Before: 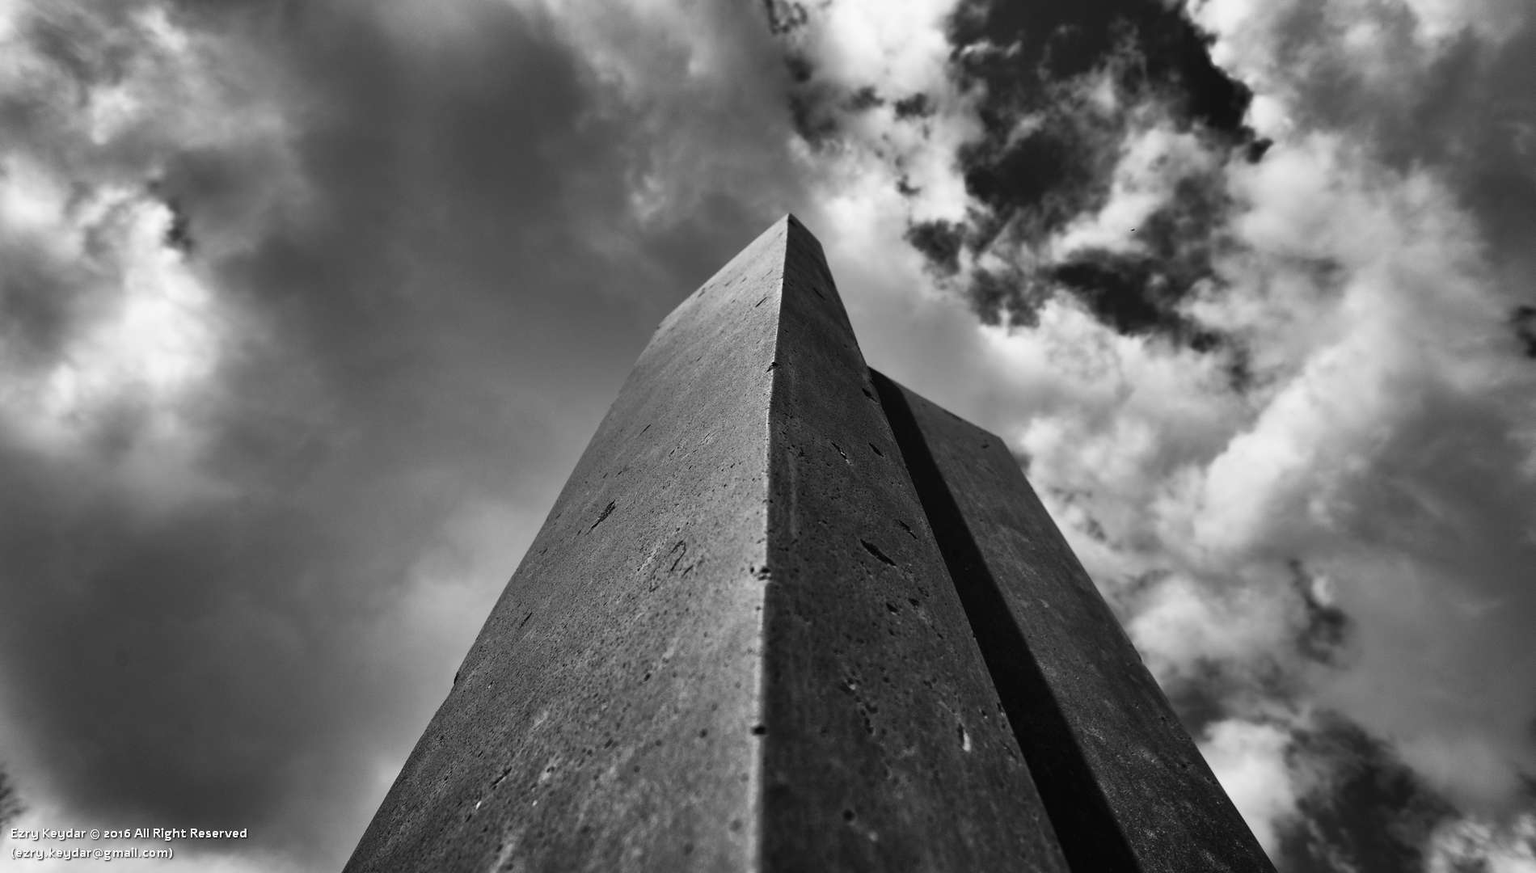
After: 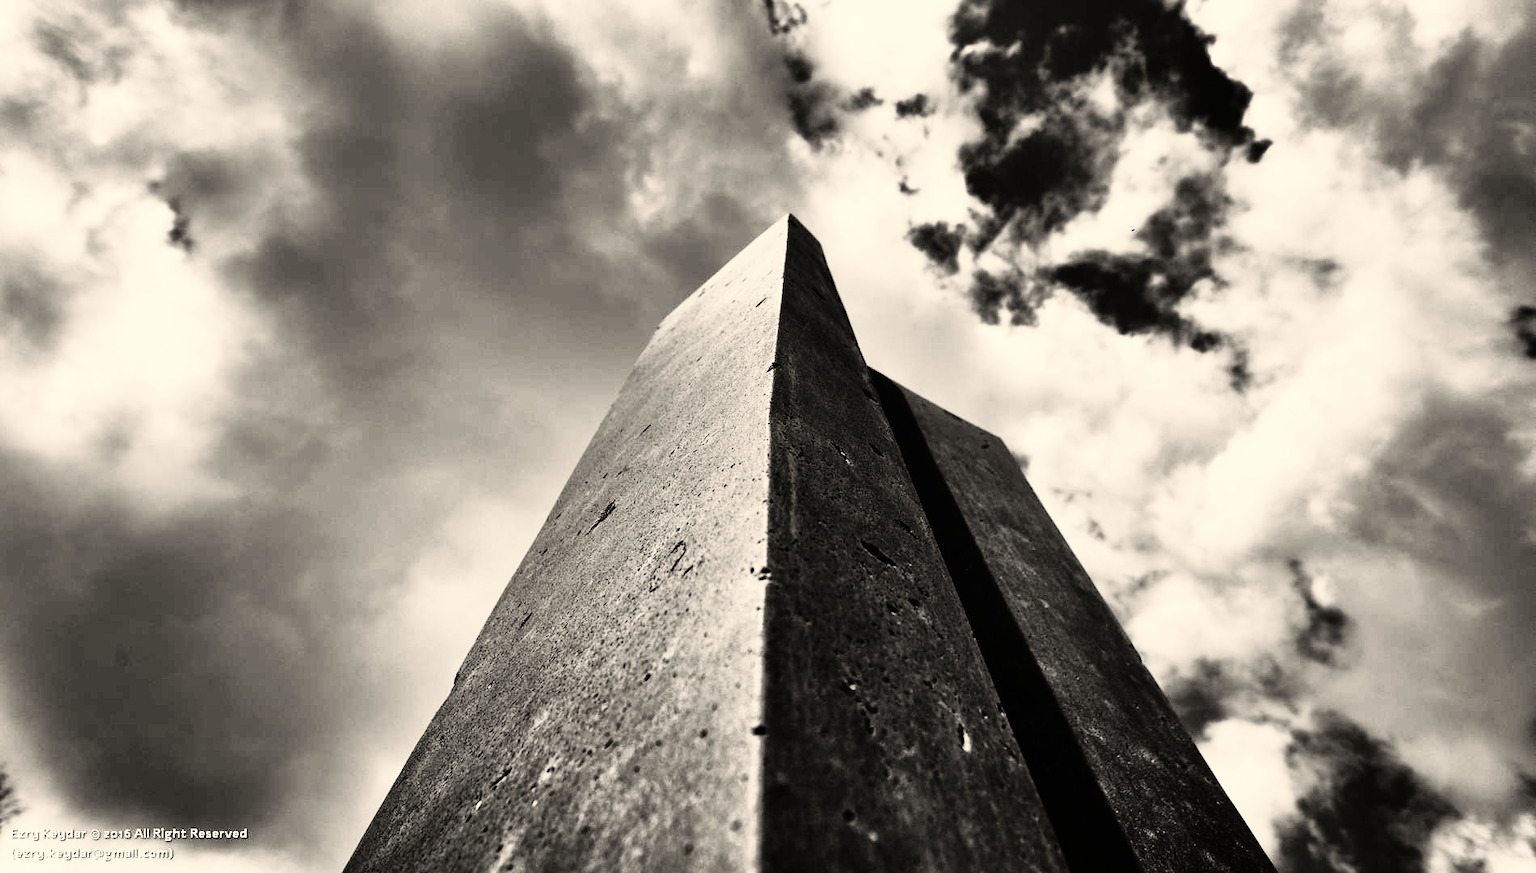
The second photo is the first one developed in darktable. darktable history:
contrast brightness saturation: contrast 0.04, saturation 0.16
rgb curve: curves: ch0 [(0, 0) (0.21, 0.15) (0.24, 0.21) (0.5, 0.75) (0.75, 0.96) (0.89, 0.99) (1, 1)]; ch1 [(0, 0.02) (0.21, 0.13) (0.25, 0.2) (0.5, 0.67) (0.75, 0.9) (0.89, 0.97) (1, 1)]; ch2 [(0, 0.02) (0.21, 0.13) (0.25, 0.2) (0.5, 0.67) (0.75, 0.9) (0.89, 0.97) (1, 1)], compensate middle gray true
color calibration: x 0.329, y 0.345, temperature 5633 K
